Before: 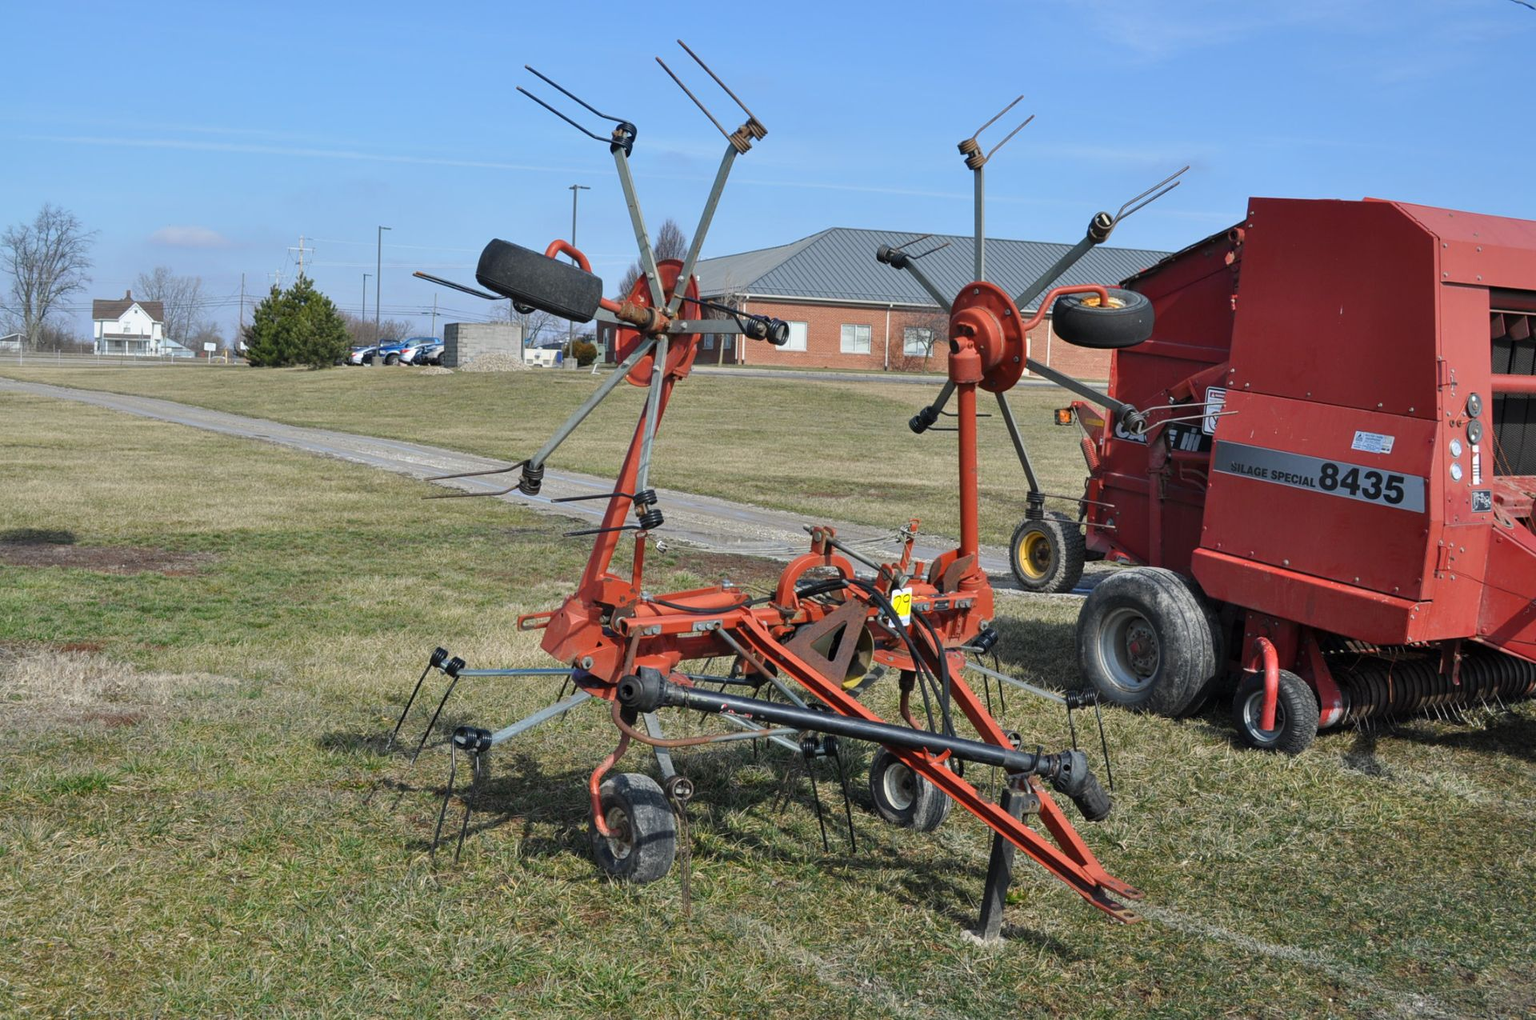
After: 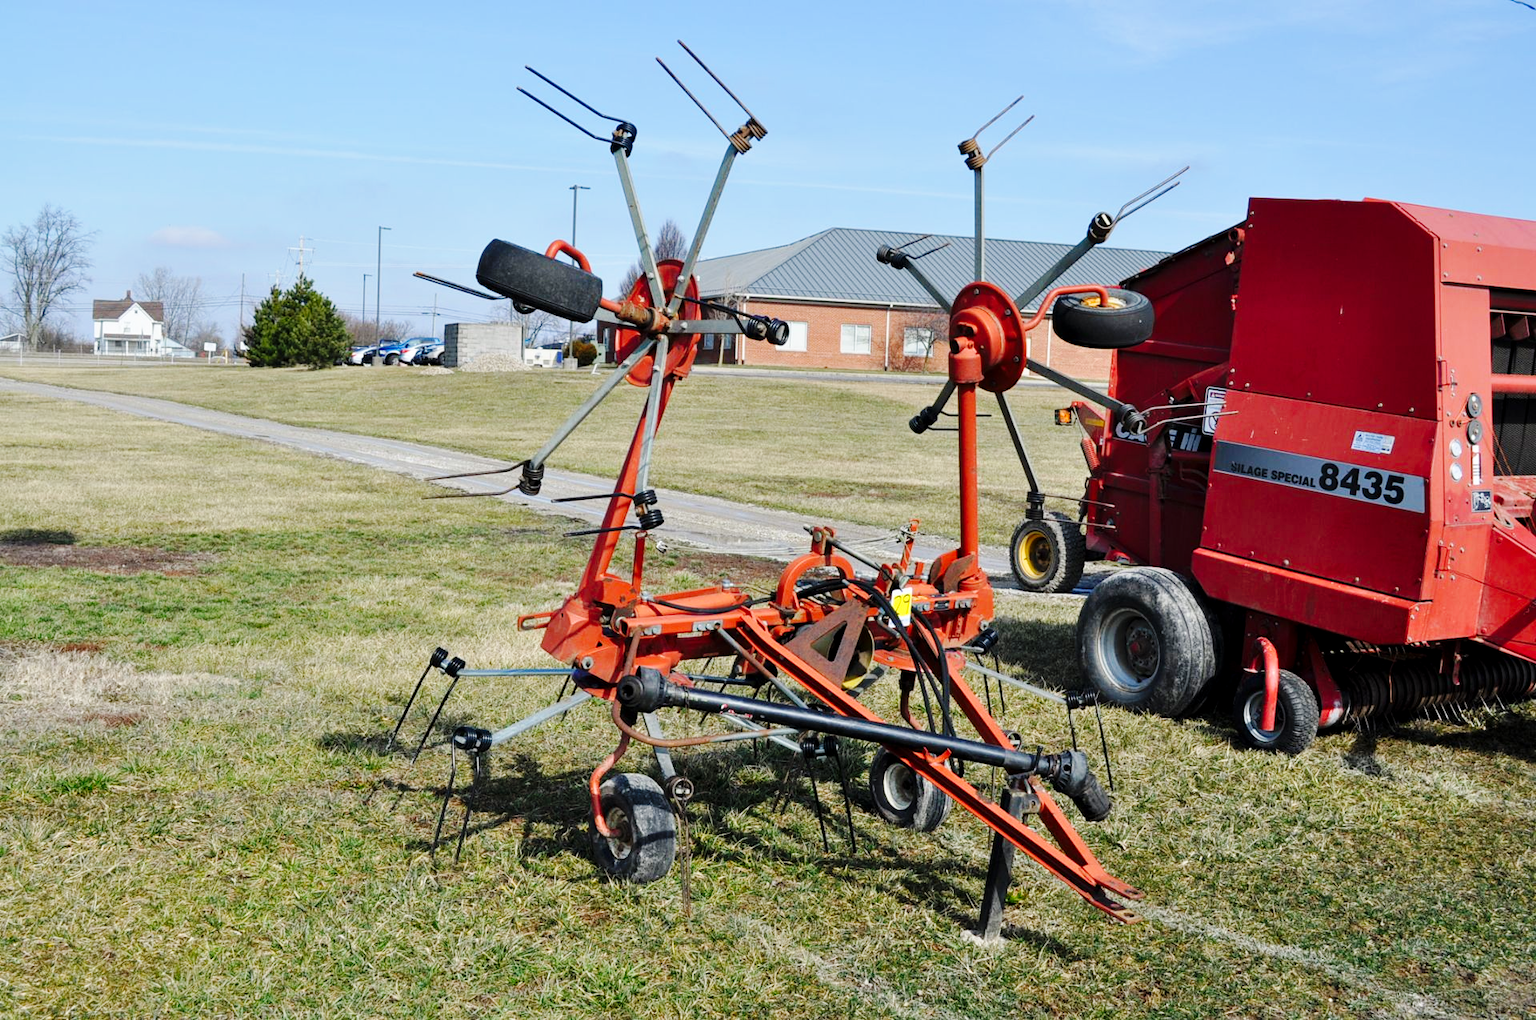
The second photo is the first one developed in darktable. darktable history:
tone equalizer: on, module defaults
base curve: curves: ch0 [(0, 0) (0.036, 0.025) (0.121, 0.166) (0.206, 0.329) (0.605, 0.79) (1, 1)], preserve colors none
exposure: black level correction 0.005, exposure 0.014 EV, compensate highlight preservation false
